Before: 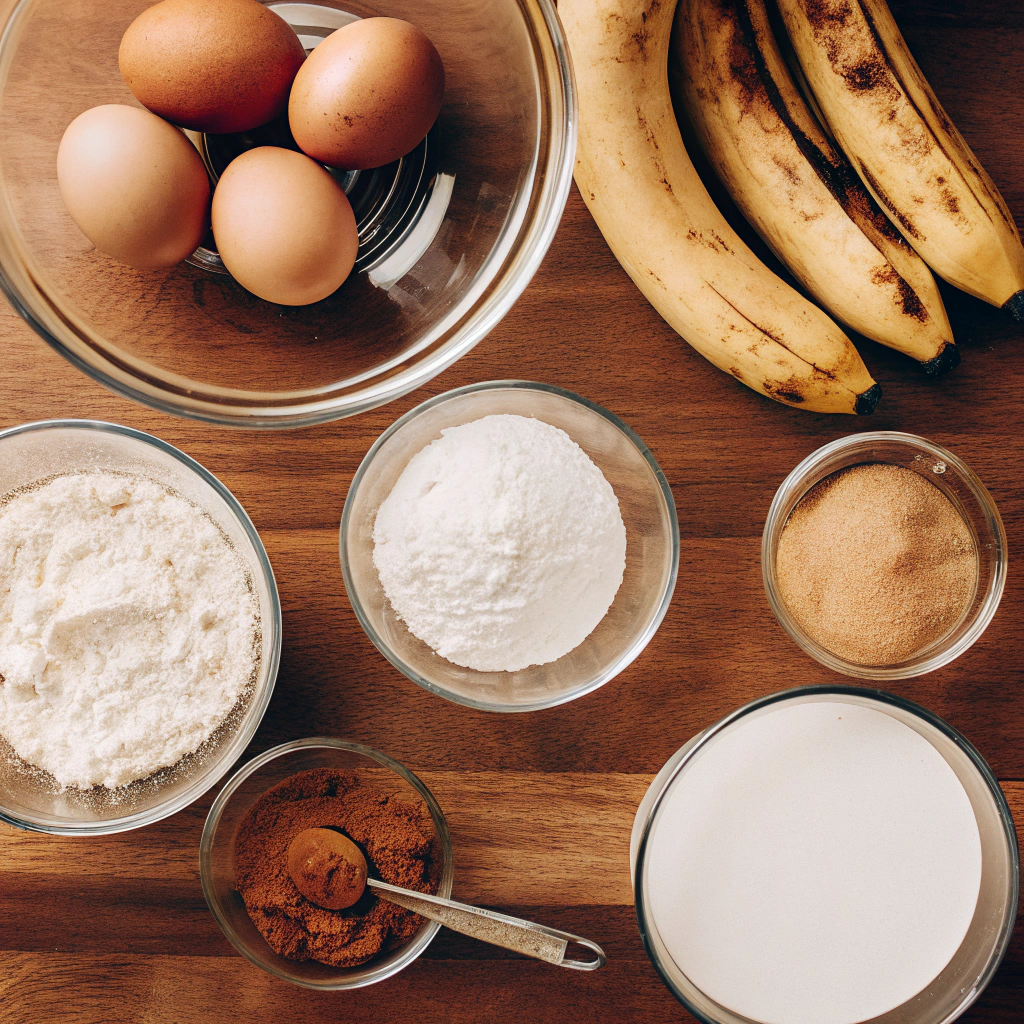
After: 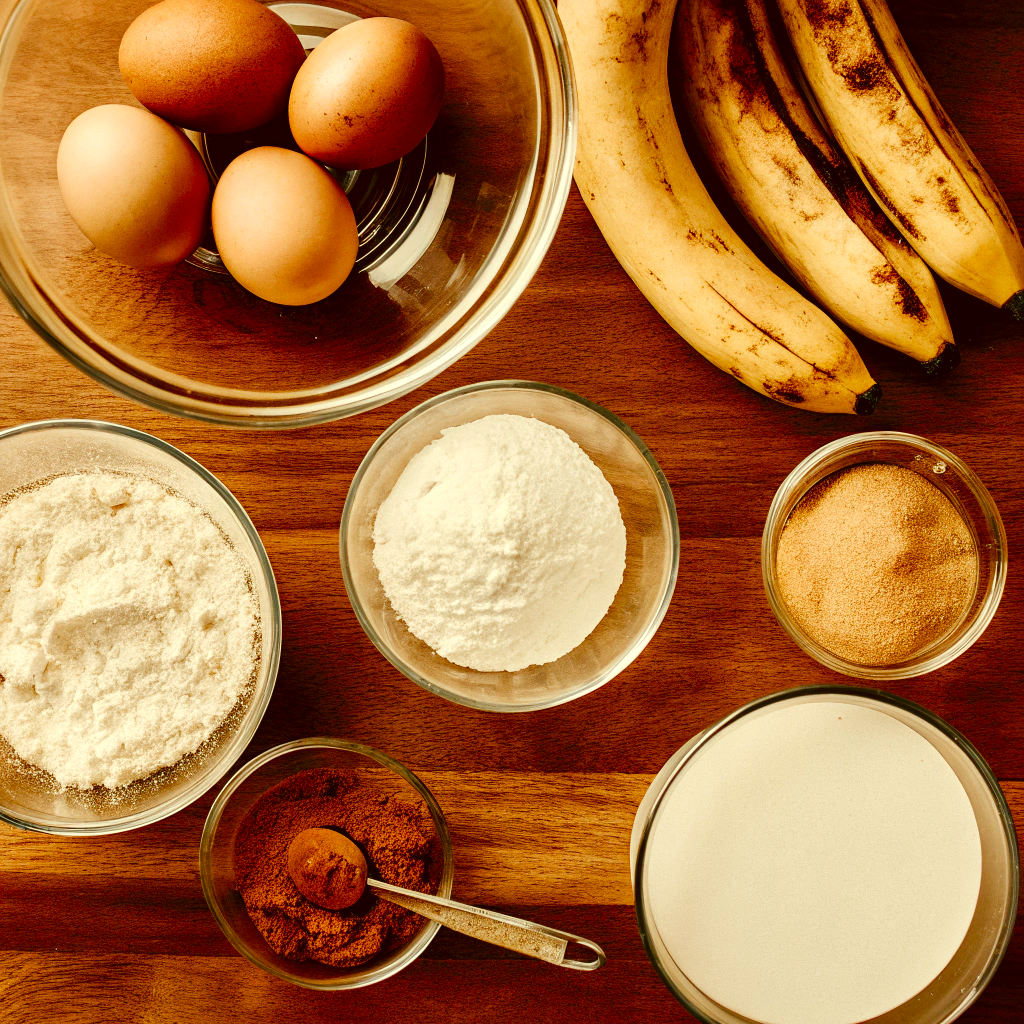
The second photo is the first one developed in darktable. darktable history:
color correction: highlights a* -5.3, highlights b* 9.8, shadows a* 9.8, shadows b* 24.26
color balance rgb: perceptual saturation grading › global saturation 20%, perceptual saturation grading › highlights -25%, perceptual saturation grading › shadows 50%
local contrast: mode bilateral grid, contrast 25, coarseness 60, detail 151%, midtone range 0.2
white balance: red 1.045, blue 0.932
